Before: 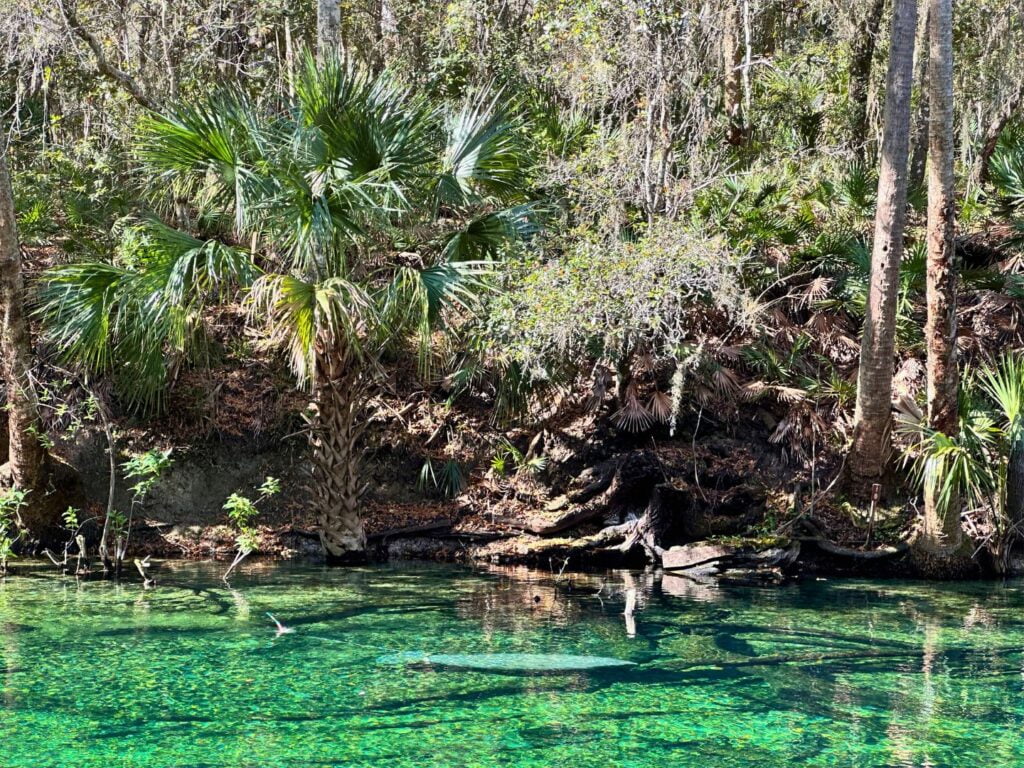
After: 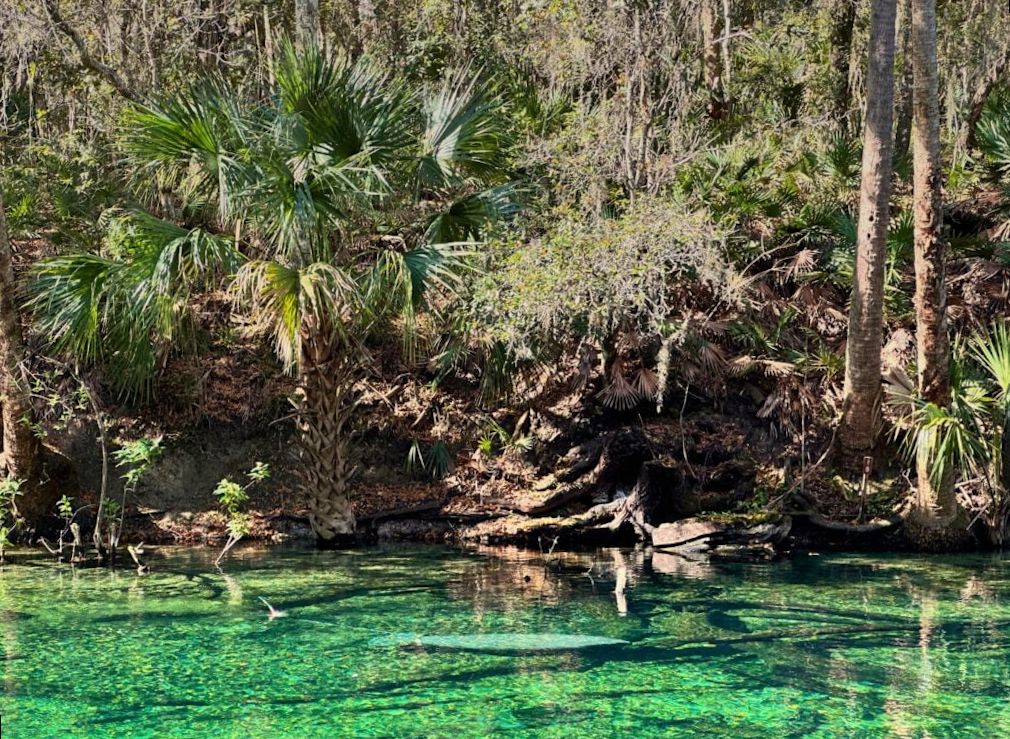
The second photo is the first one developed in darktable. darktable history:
white balance: red 1.045, blue 0.932
graduated density: on, module defaults
rotate and perspective: rotation -1.32°, lens shift (horizontal) -0.031, crop left 0.015, crop right 0.985, crop top 0.047, crop bottom 0.982
